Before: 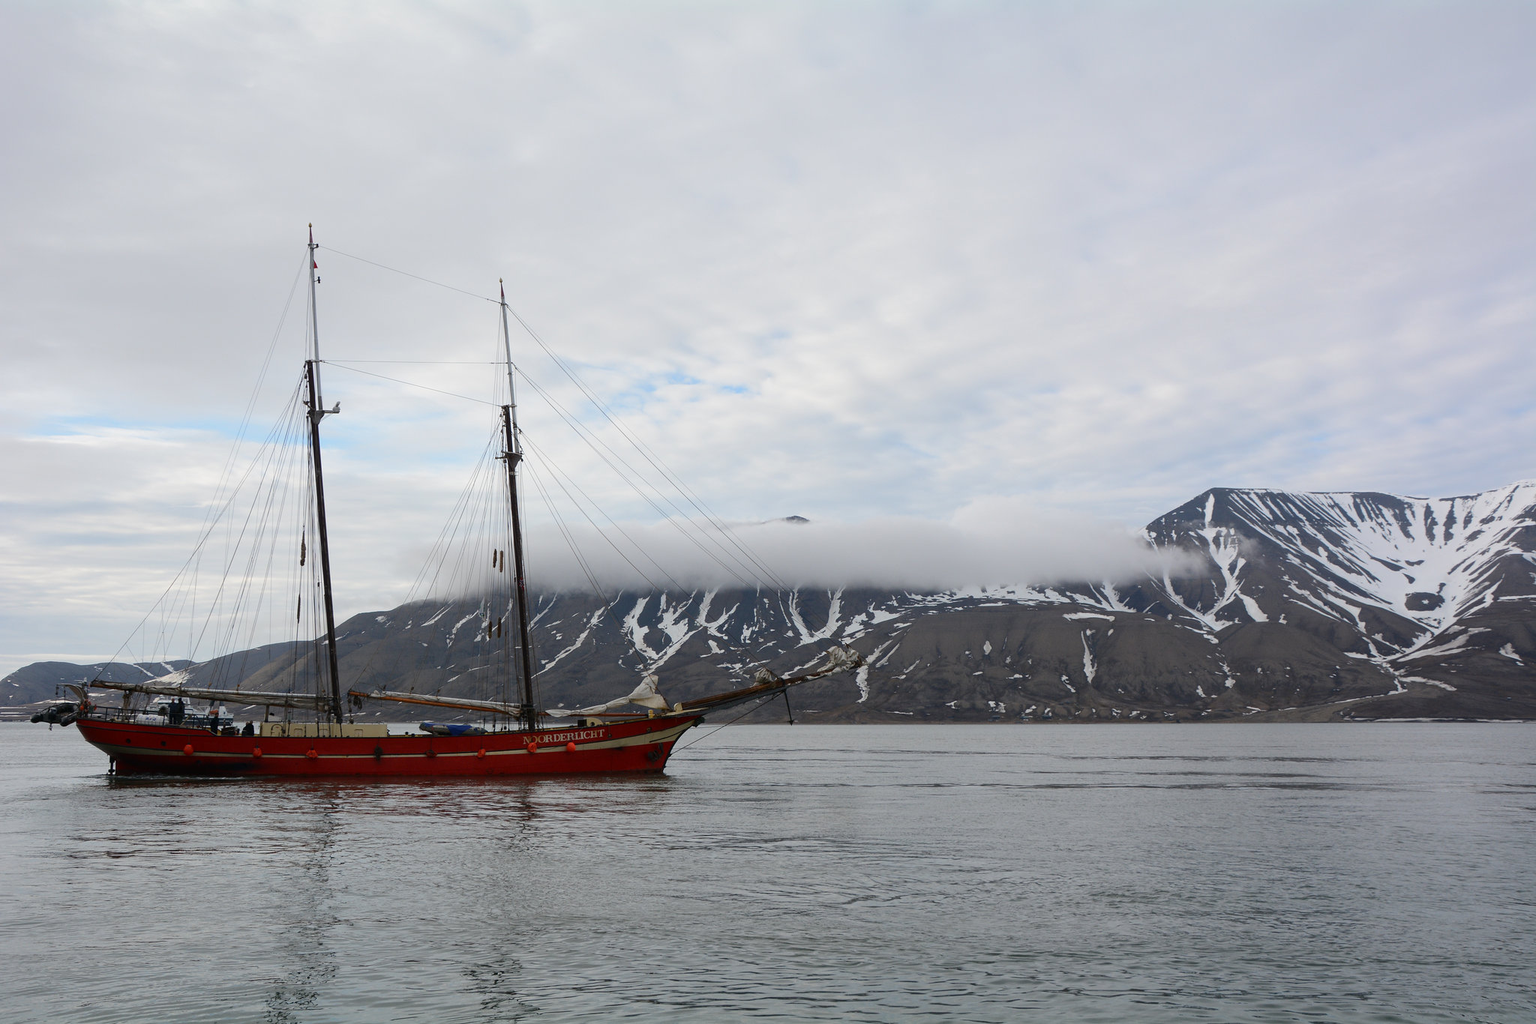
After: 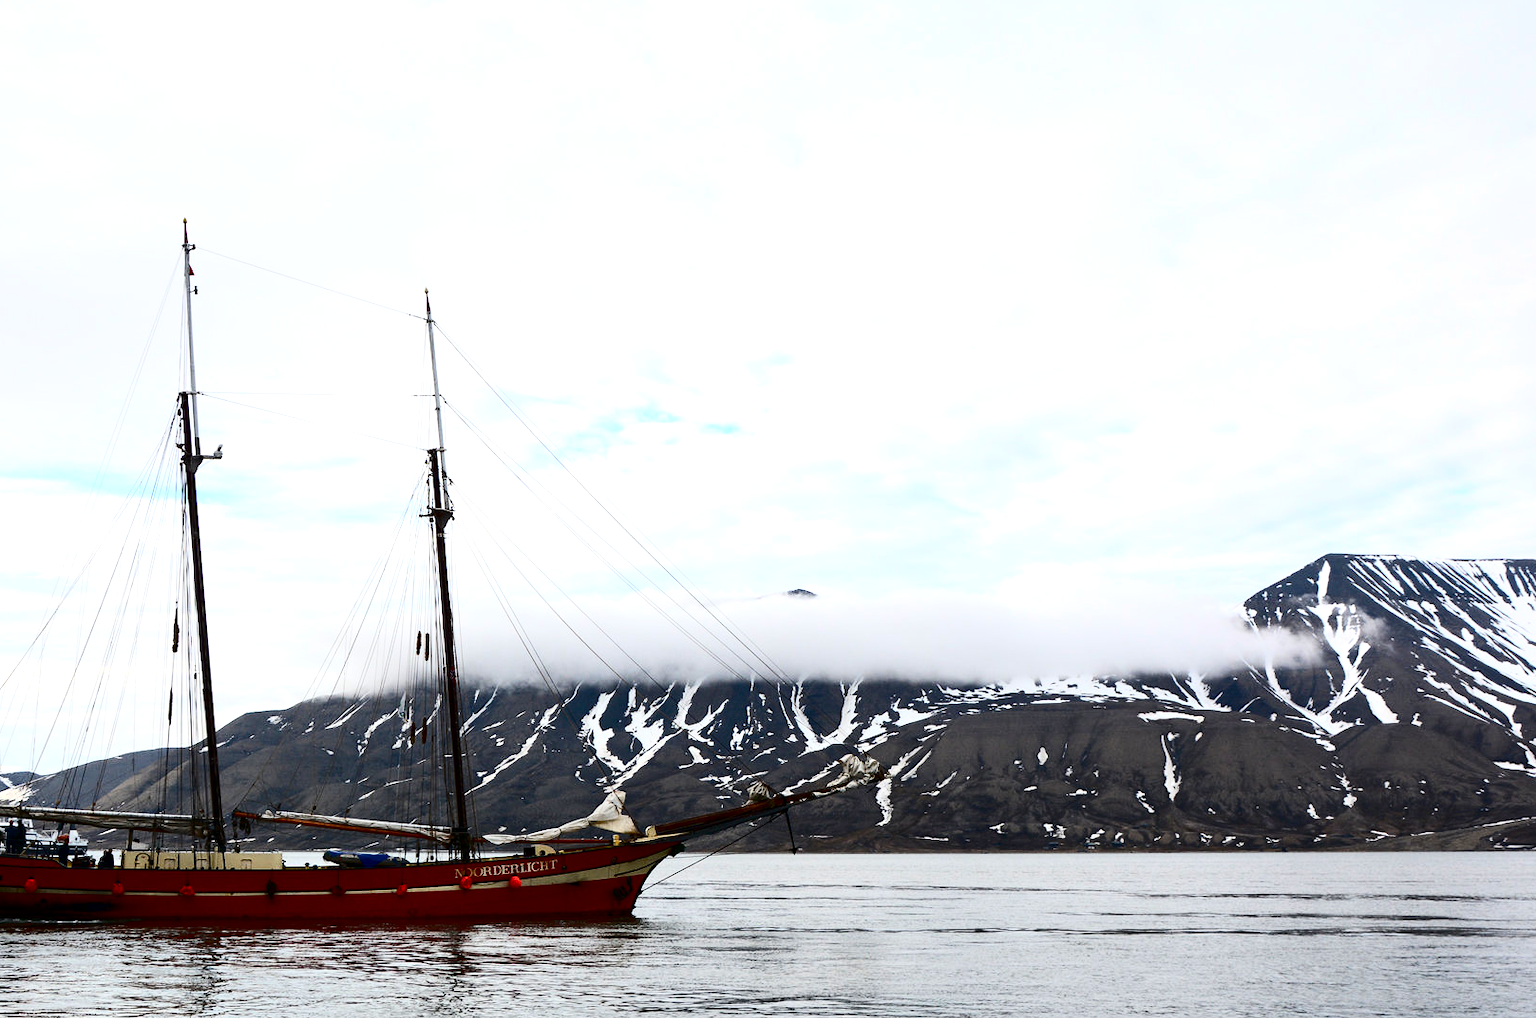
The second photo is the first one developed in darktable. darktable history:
contrast brightness saturation: contrast 0.318, brightness -0.07, saturation 0.167
crop and rotate: left 10.709%, top 4.979%, right 10.32%, bottom 16.501%
exposure: black level correction 0, exposure 0.701 EV, compensate highlight preservation false
contrast equalizer: octaves 7, y [[0.6 ×6], [0.55 ×6], [0 ×6], [0 ×6], [0 ×6]], mix 0.36
